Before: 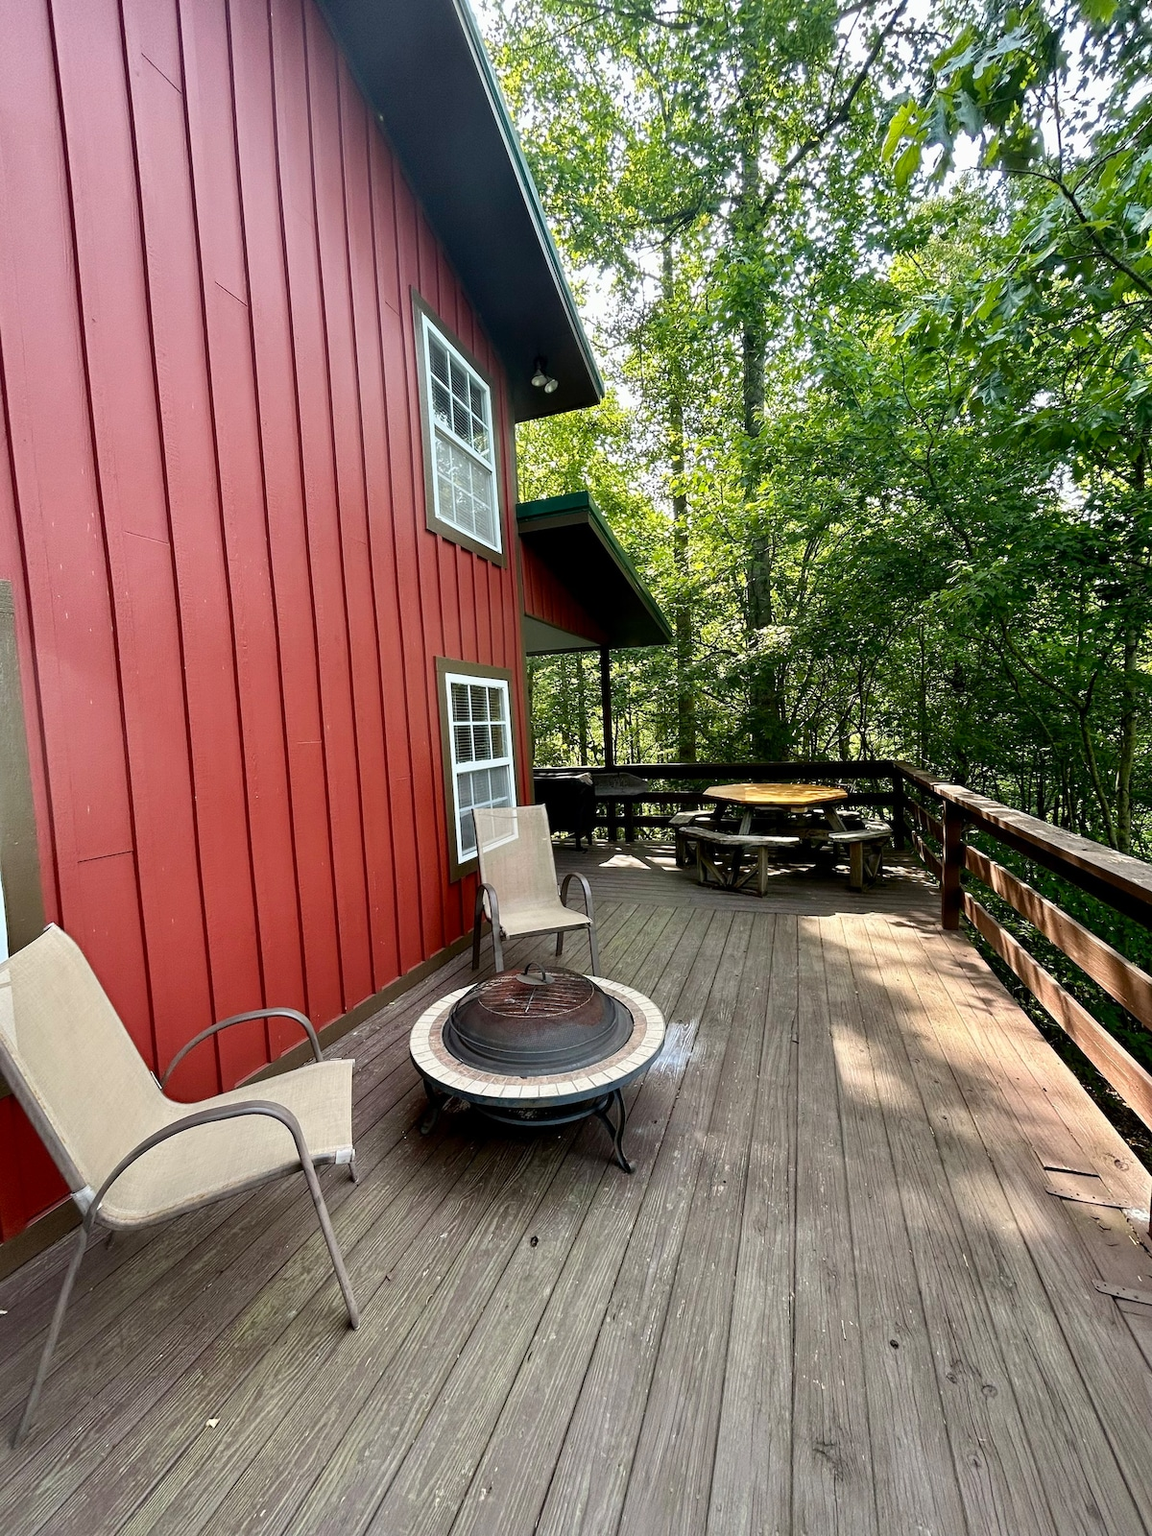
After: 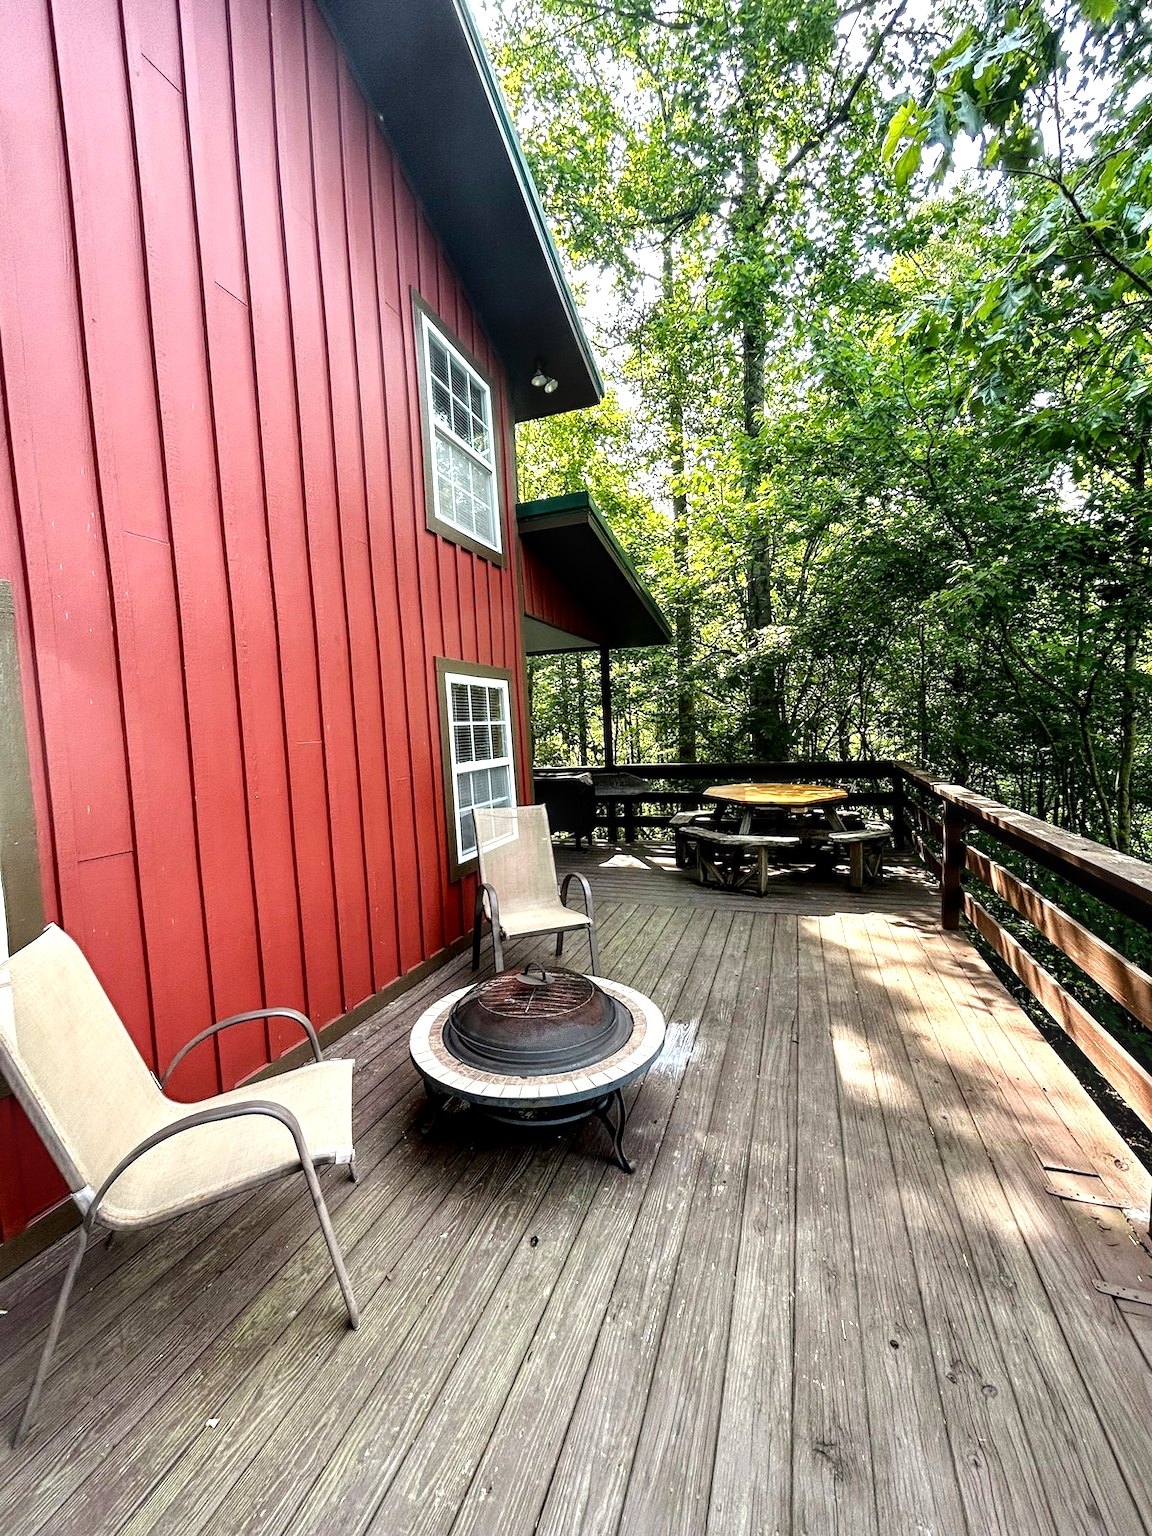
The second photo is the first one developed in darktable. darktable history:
shadows and highlights: radius 126.13, shadows 30.48, highlights -30.61, low approximation 0.01, soften with gaussian
local contrast: detail 130%
tone equalizer: -8 EV -0.787 EV, -7 EV -0.714 EV, -6 EV -0.584 EV, -5 EV -0.395 EV, -3 EV 0.402 EV, -2 EV 0.6 EV, -1 EV 0.693 EV, +0 EV 0.72 EV, mask exposure compensation -0.498 EV
